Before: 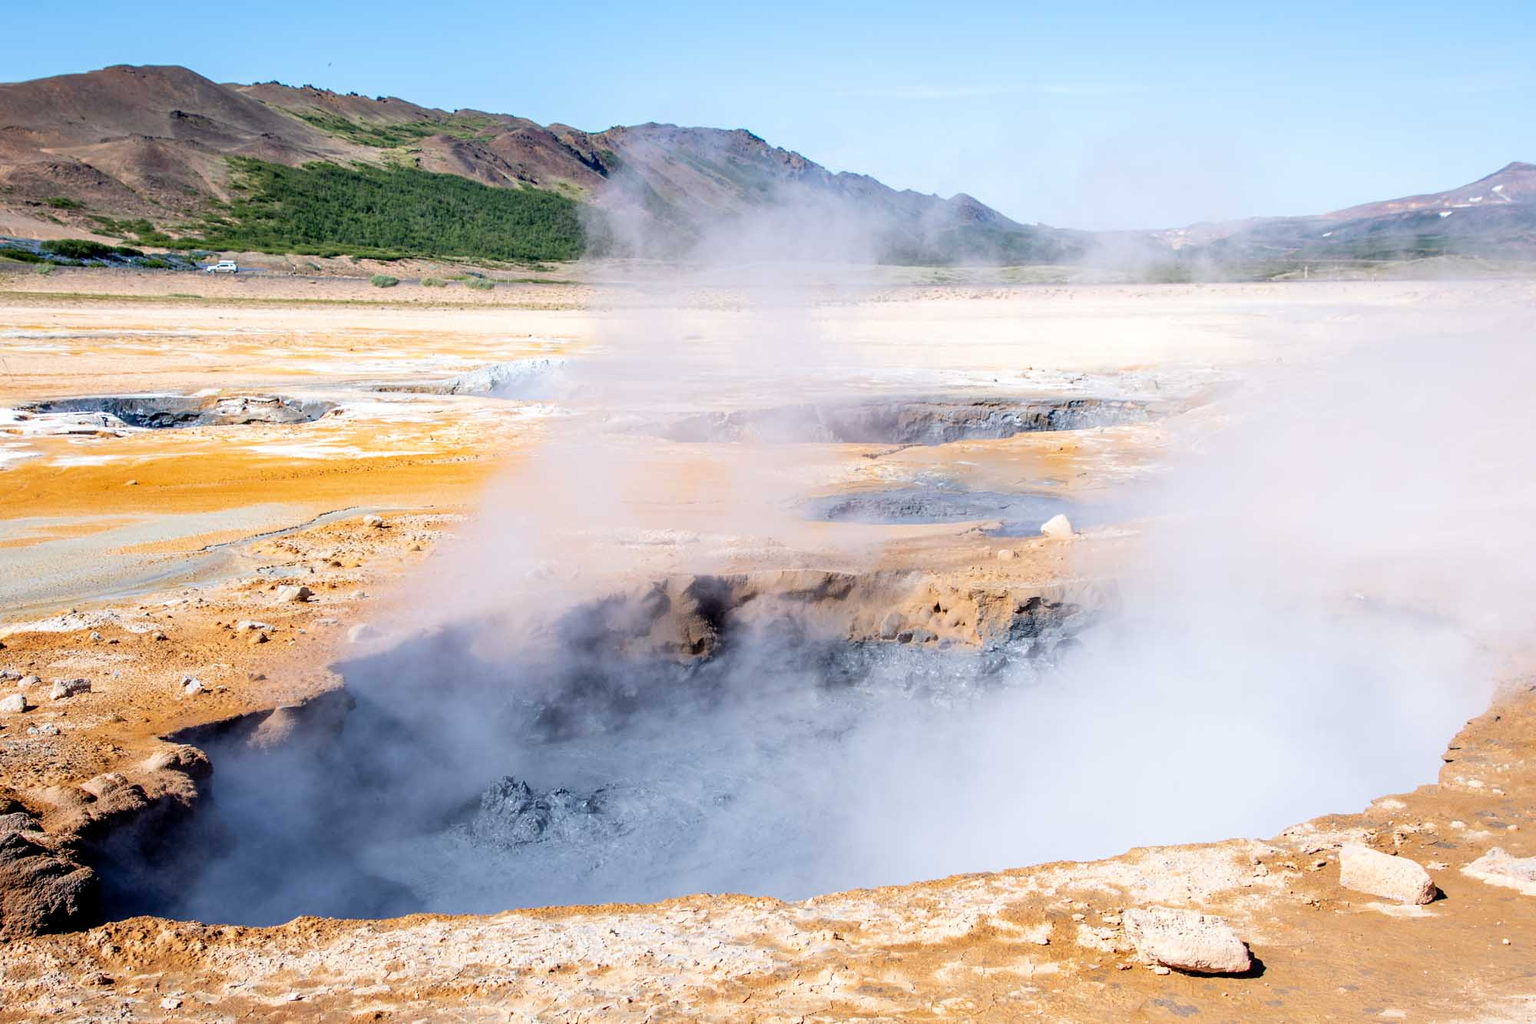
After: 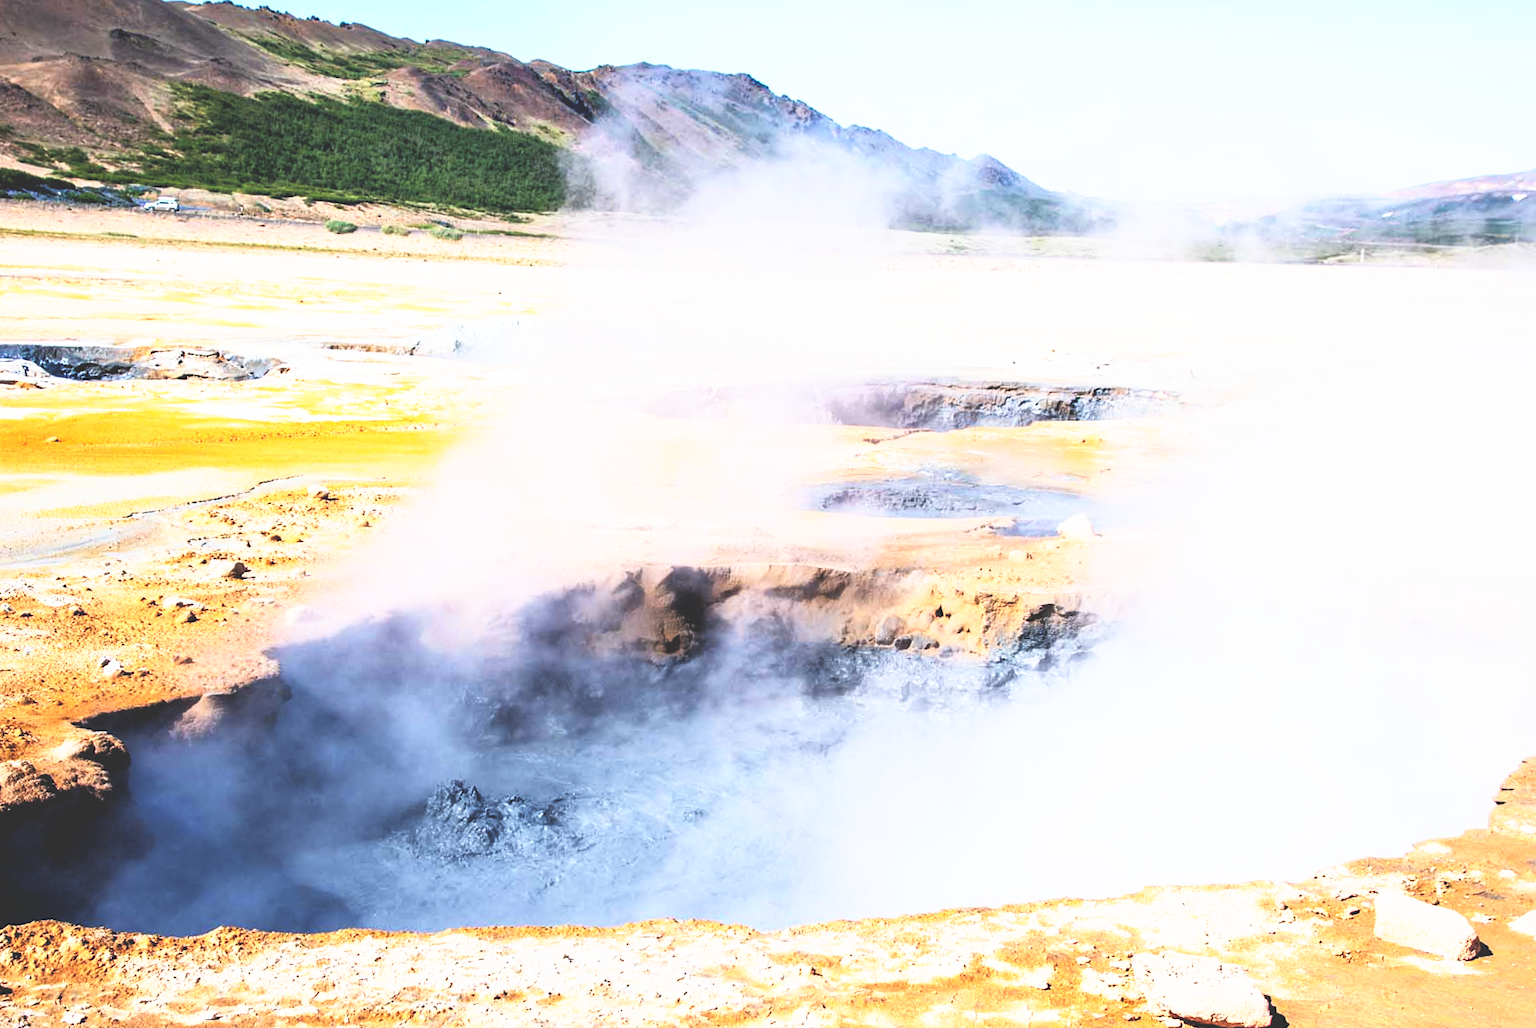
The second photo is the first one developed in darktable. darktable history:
crop and rotate: angle -2.17°, left 3.118%, top 3.652%, right 1.623%, bottom 0.606%
base curve: curves: ch0 [(0, 0.036) (0.007, 0.037) (0.604, 0.887) (1, 1)], preserve colors none
tone curve: curves: ch0 [(0, 0) (0.003, 0.005) (0.011, 0.008) (0.025, 0.014) (0.044, 0.021) (0.069, 0.027) (0.1, 0.041) (0.136, 0.083) (0.177, 0.138) (0.224, 0.197) (0.277, 0.259) (0.335, 0.331) (0.399, 0.399) (0.468, 0.476) (0.543, 0.547) (0.623, 0.635) (0.709, 0.753) (0.801, 0.847) (0.898, 0.94) (1, 1)], color space Lab, independent channels, preserve colors none
